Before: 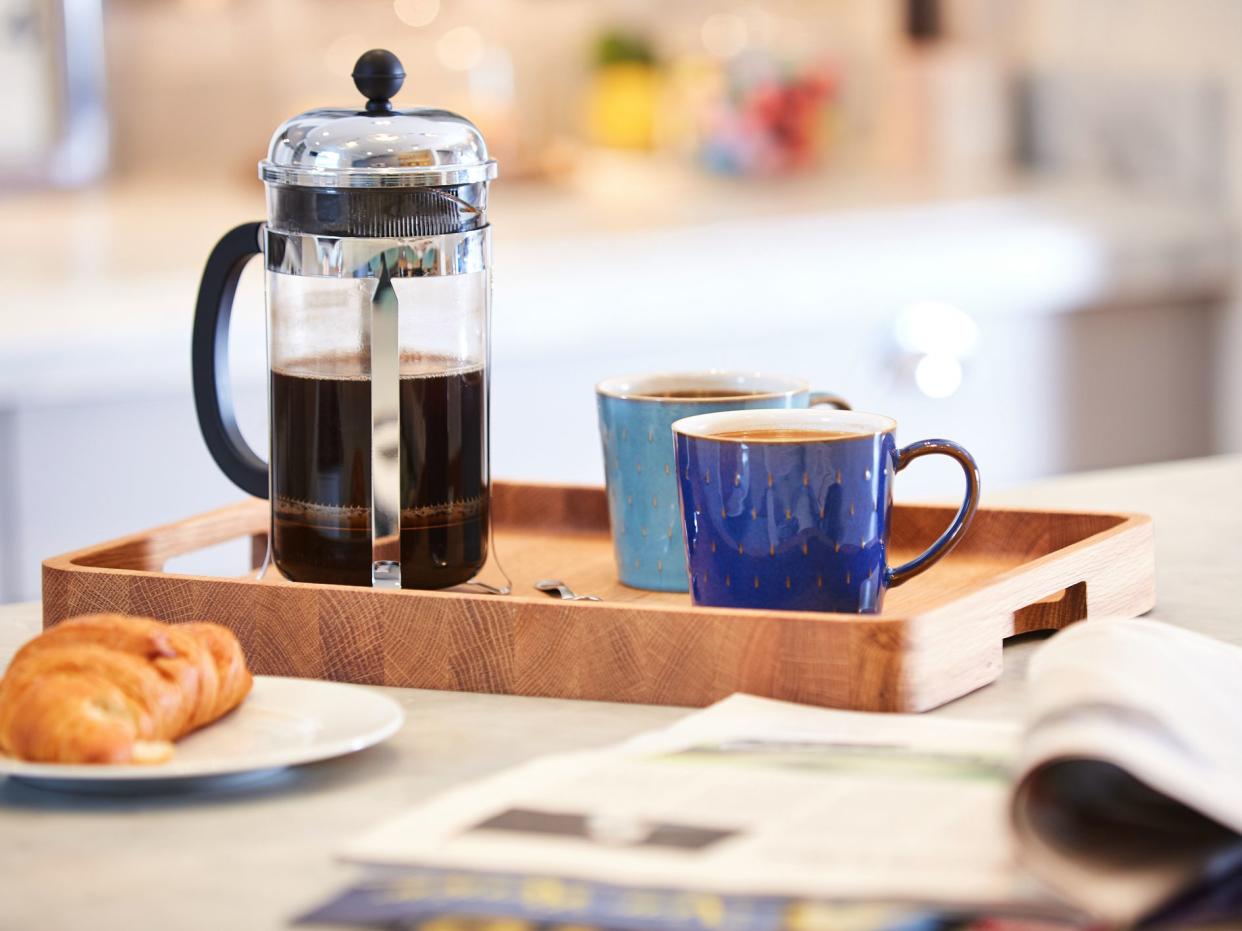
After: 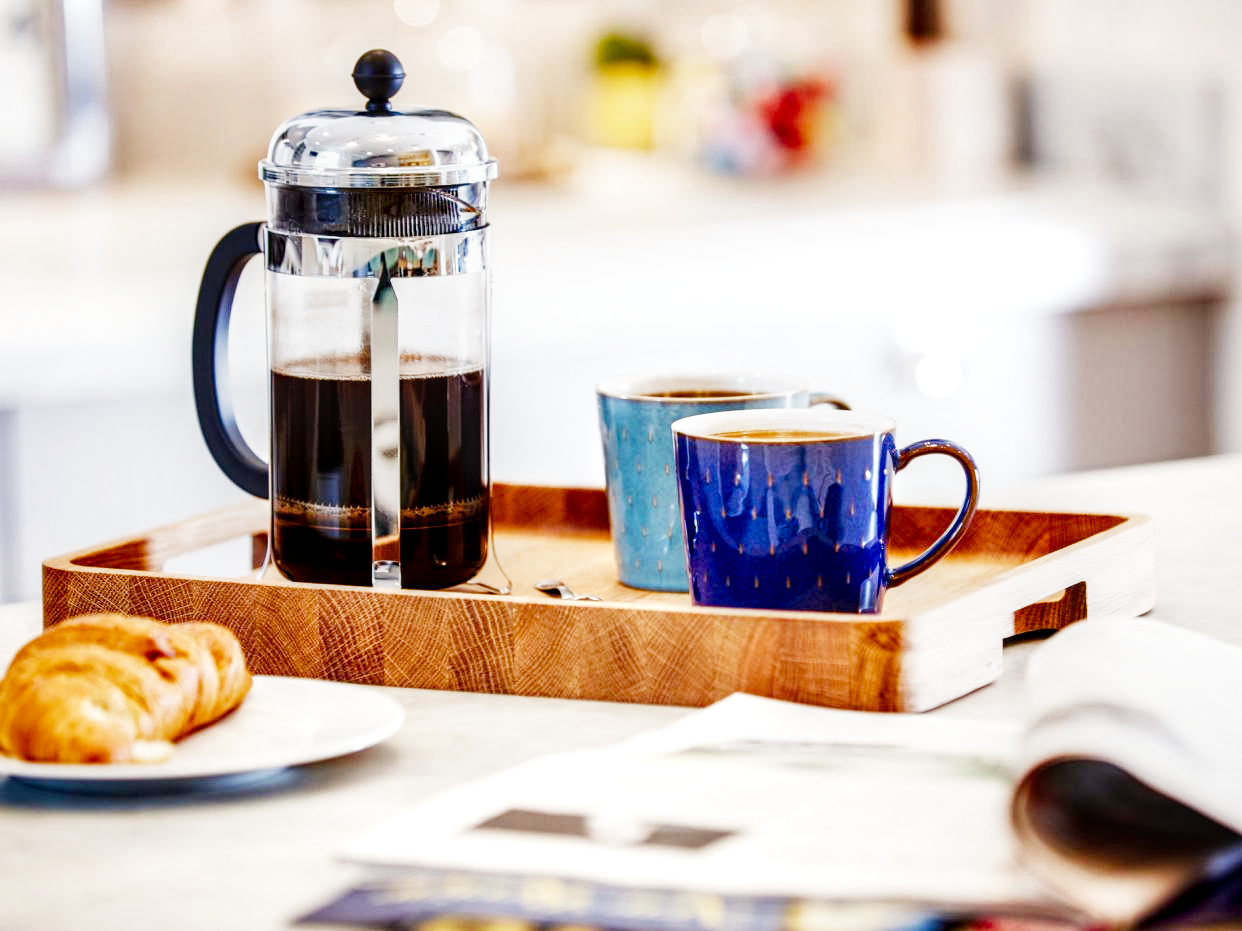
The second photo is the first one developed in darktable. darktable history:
local contrast: detail 150%
filmic rgb: black relative exposure -16 EV, white relative exposure 5.31 EV, hardness 5.9, contrast 1.25, preserve chrominance no, color science v5 (2021)
exposure: exposure 0.191 EV, compensate highlight preservation false
color balance rgb: perceptual saturation grading › mid-tones 6.33%, perceptual saturation grading › shadows 72.44%, perceptual brilliance grading › highlights 11.59%, contrast 5.05%
